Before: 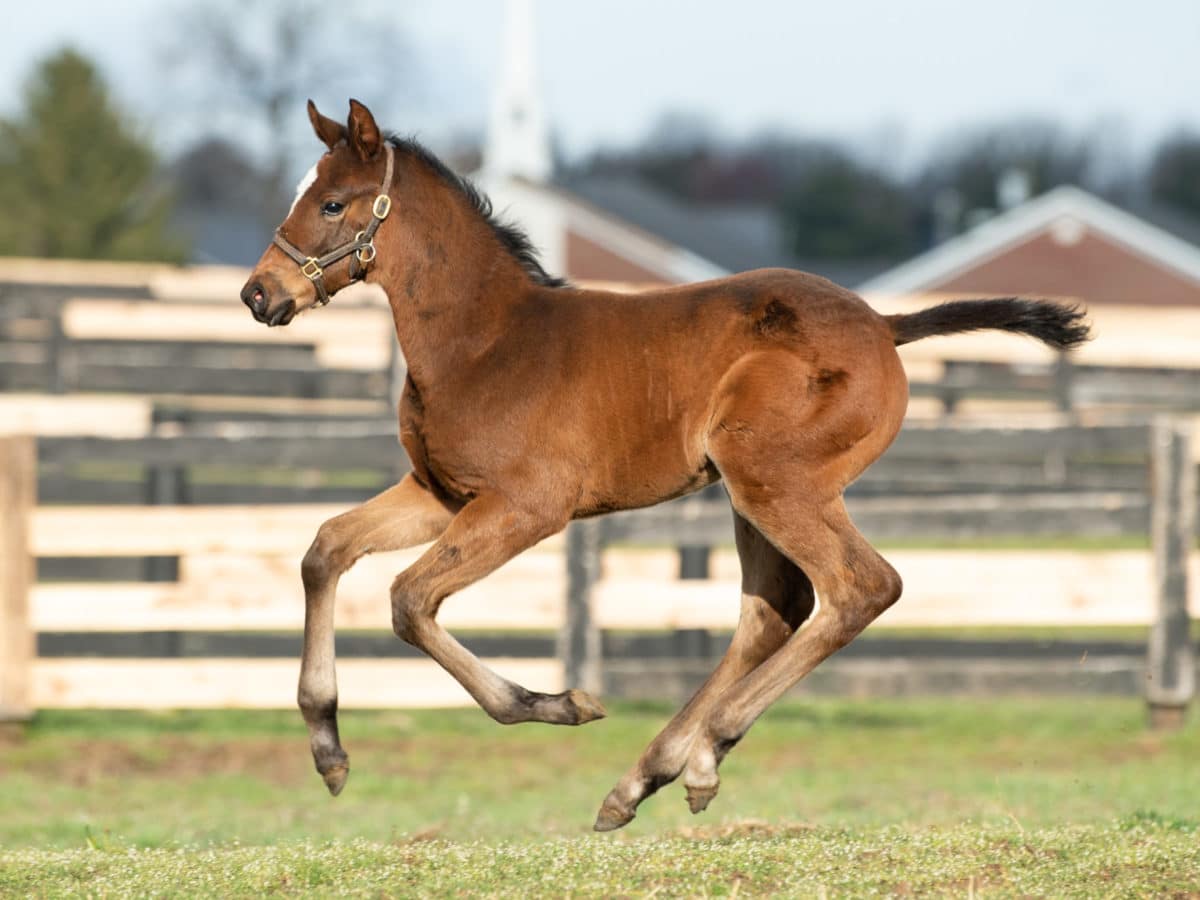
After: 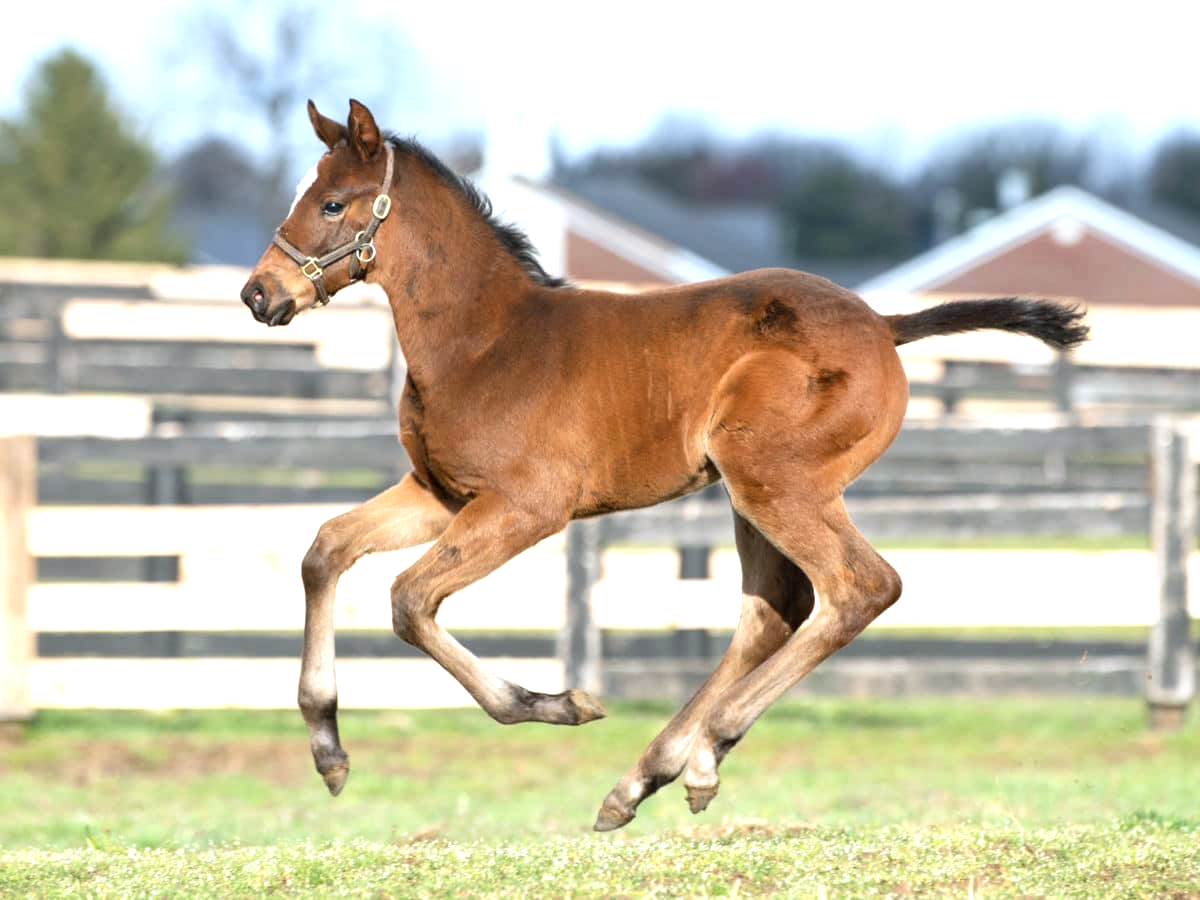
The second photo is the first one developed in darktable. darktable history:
white balance: red 0.954, blue 1.079
exposure: black level correction 0, exposure 0.7 EV, compensate exposure bias true, compensate highlight preservation false
